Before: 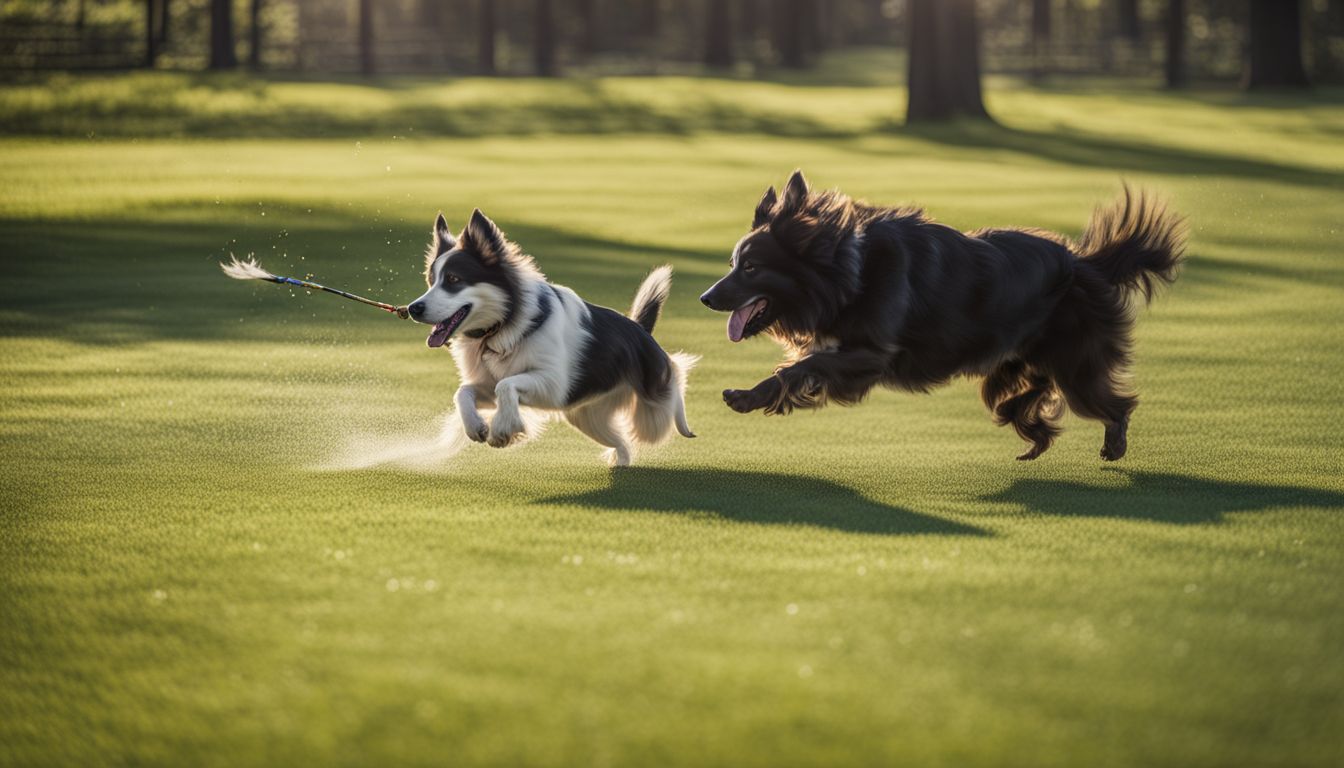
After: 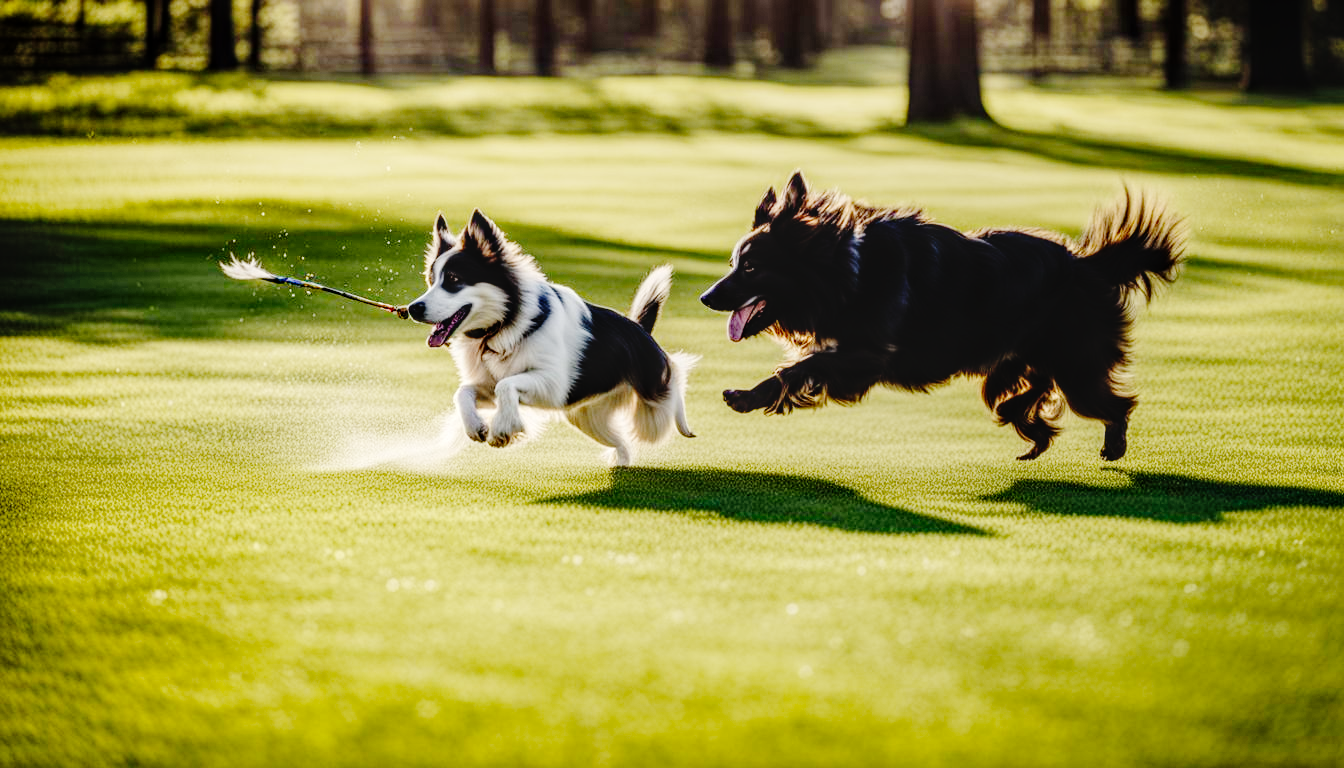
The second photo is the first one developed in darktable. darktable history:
local contrast: on, module defaults
base curve: curves: ch0 [(0, 0) (0.036, 0.01) (0.123, 0.254) (0.258, 0.504) (0.507, 0.748) (1, 1)], preserve colors none
